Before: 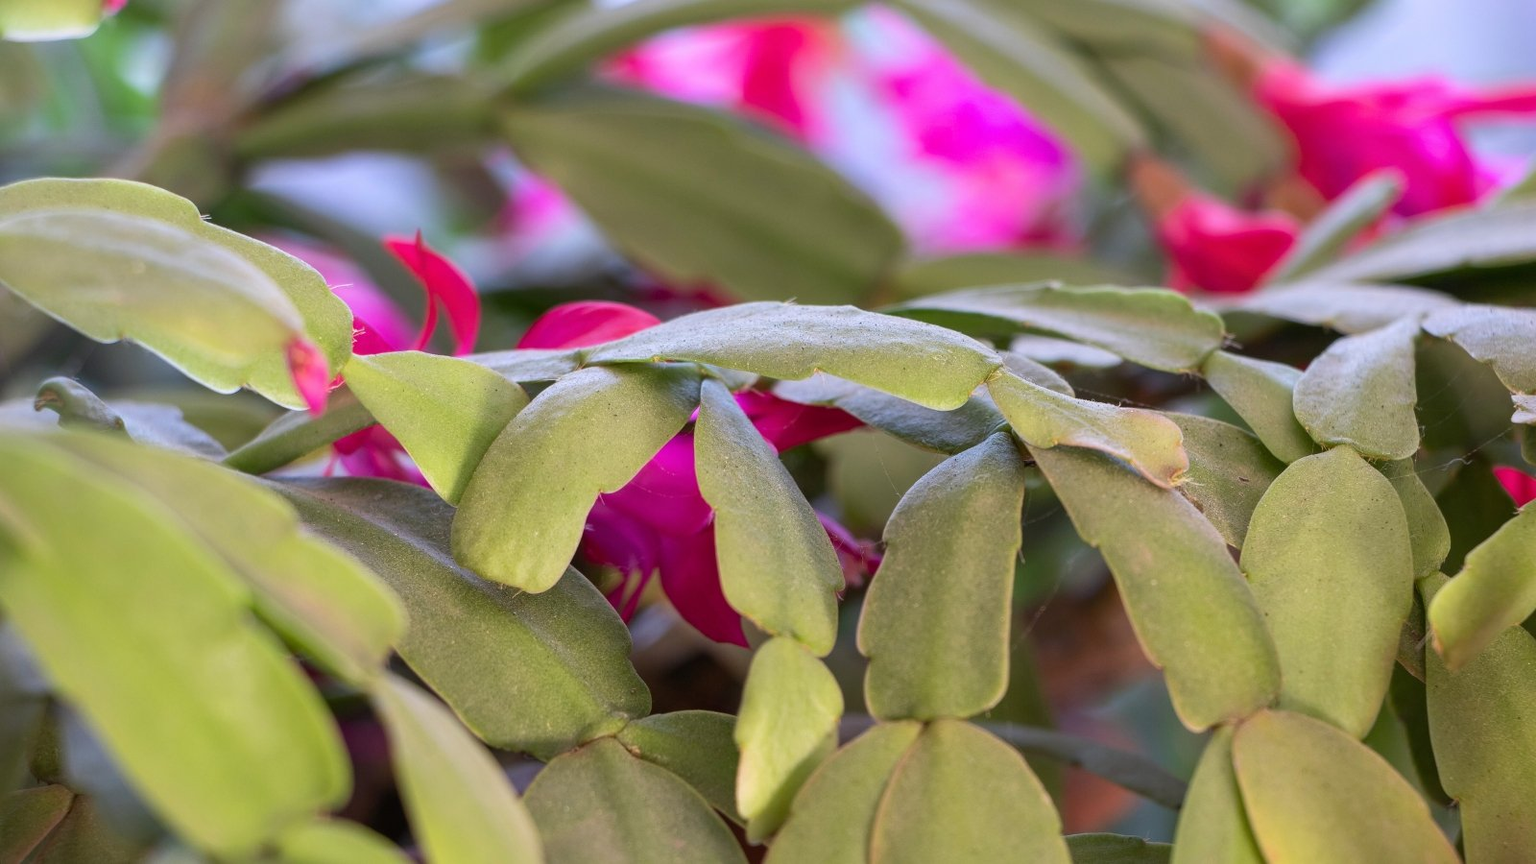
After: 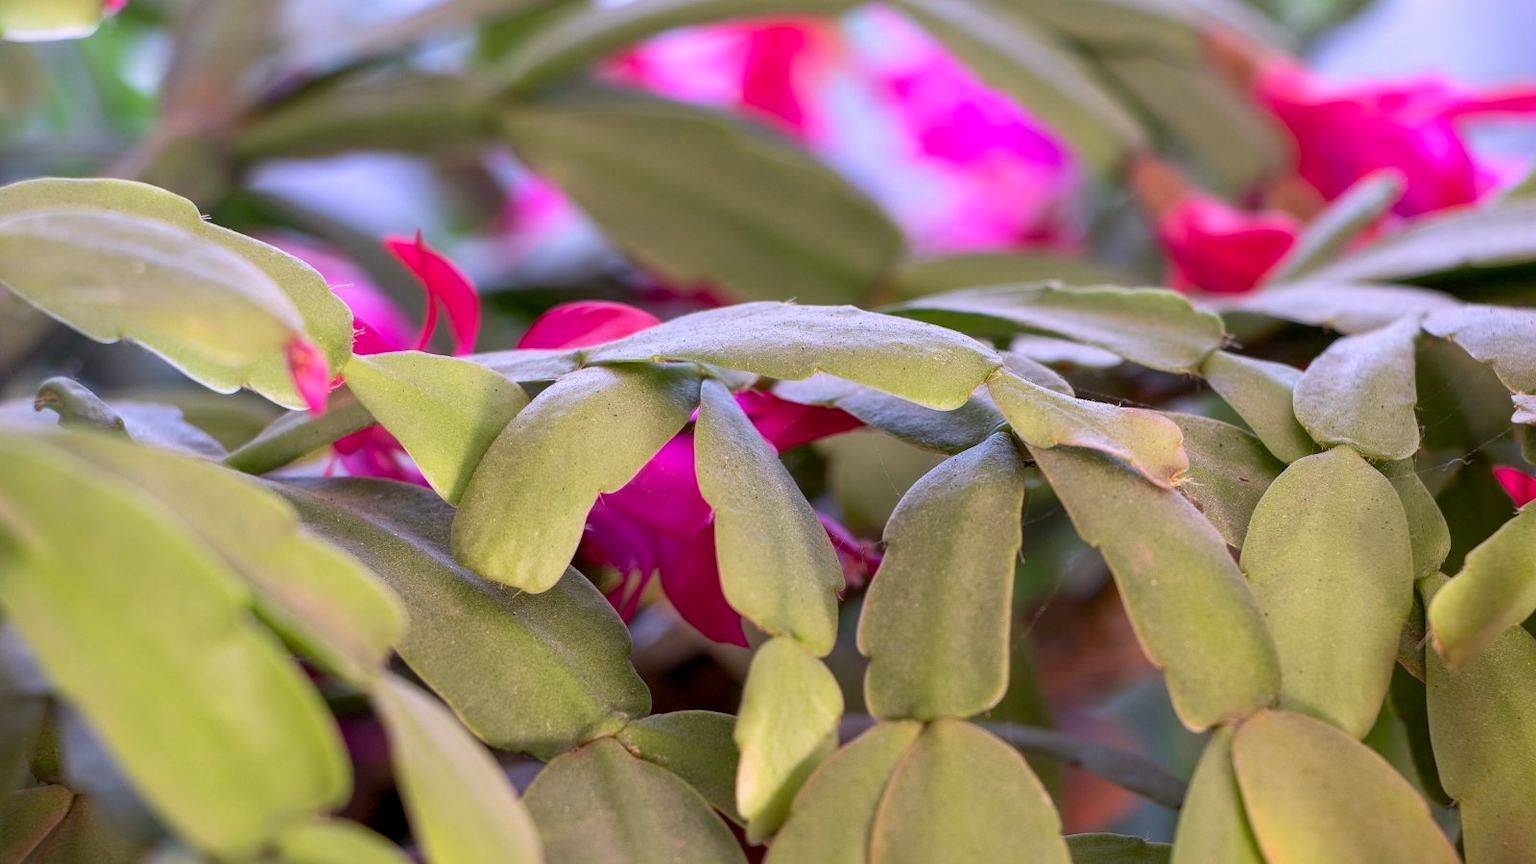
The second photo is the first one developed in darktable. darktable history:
rotate and perspective: automatic cropping off
white balance: red 1.05, blue 1.072
exposure: black level correction 0.005, exposure 0.014 EV, compensate highlight preservation false
